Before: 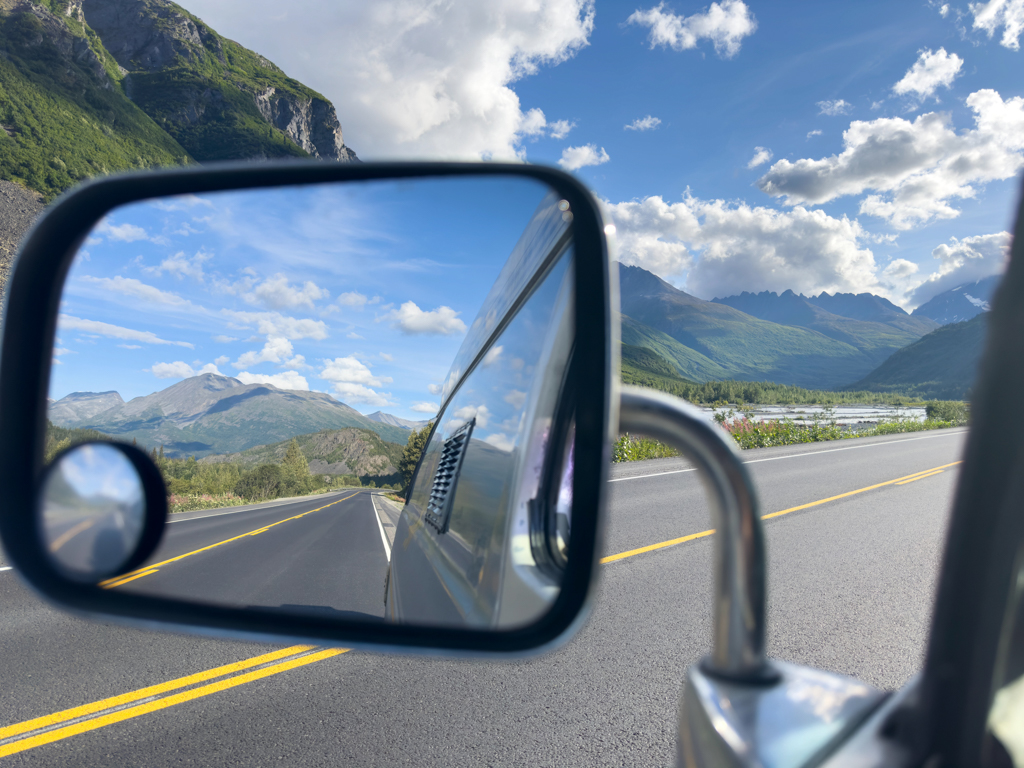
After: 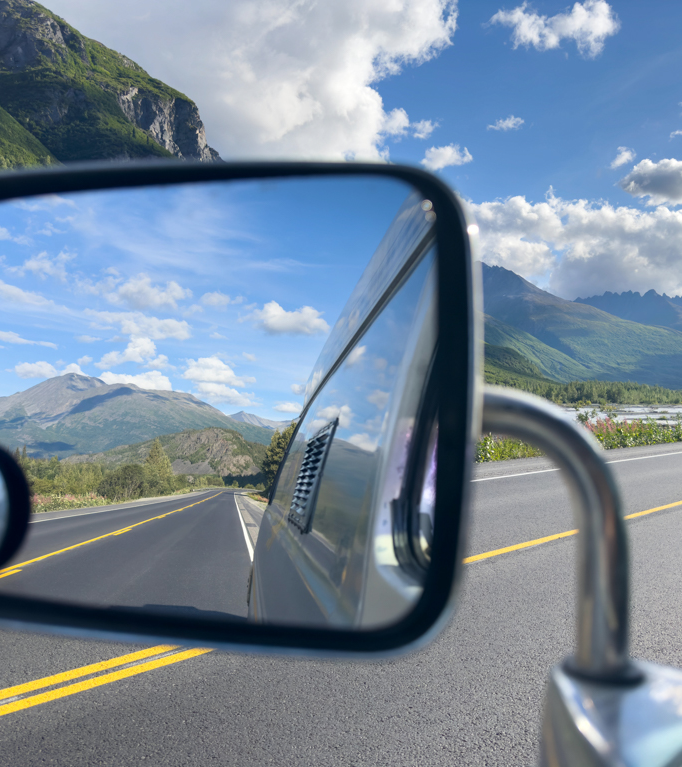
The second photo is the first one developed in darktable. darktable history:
crop and rotate: left 13.393%, right 19.919%
